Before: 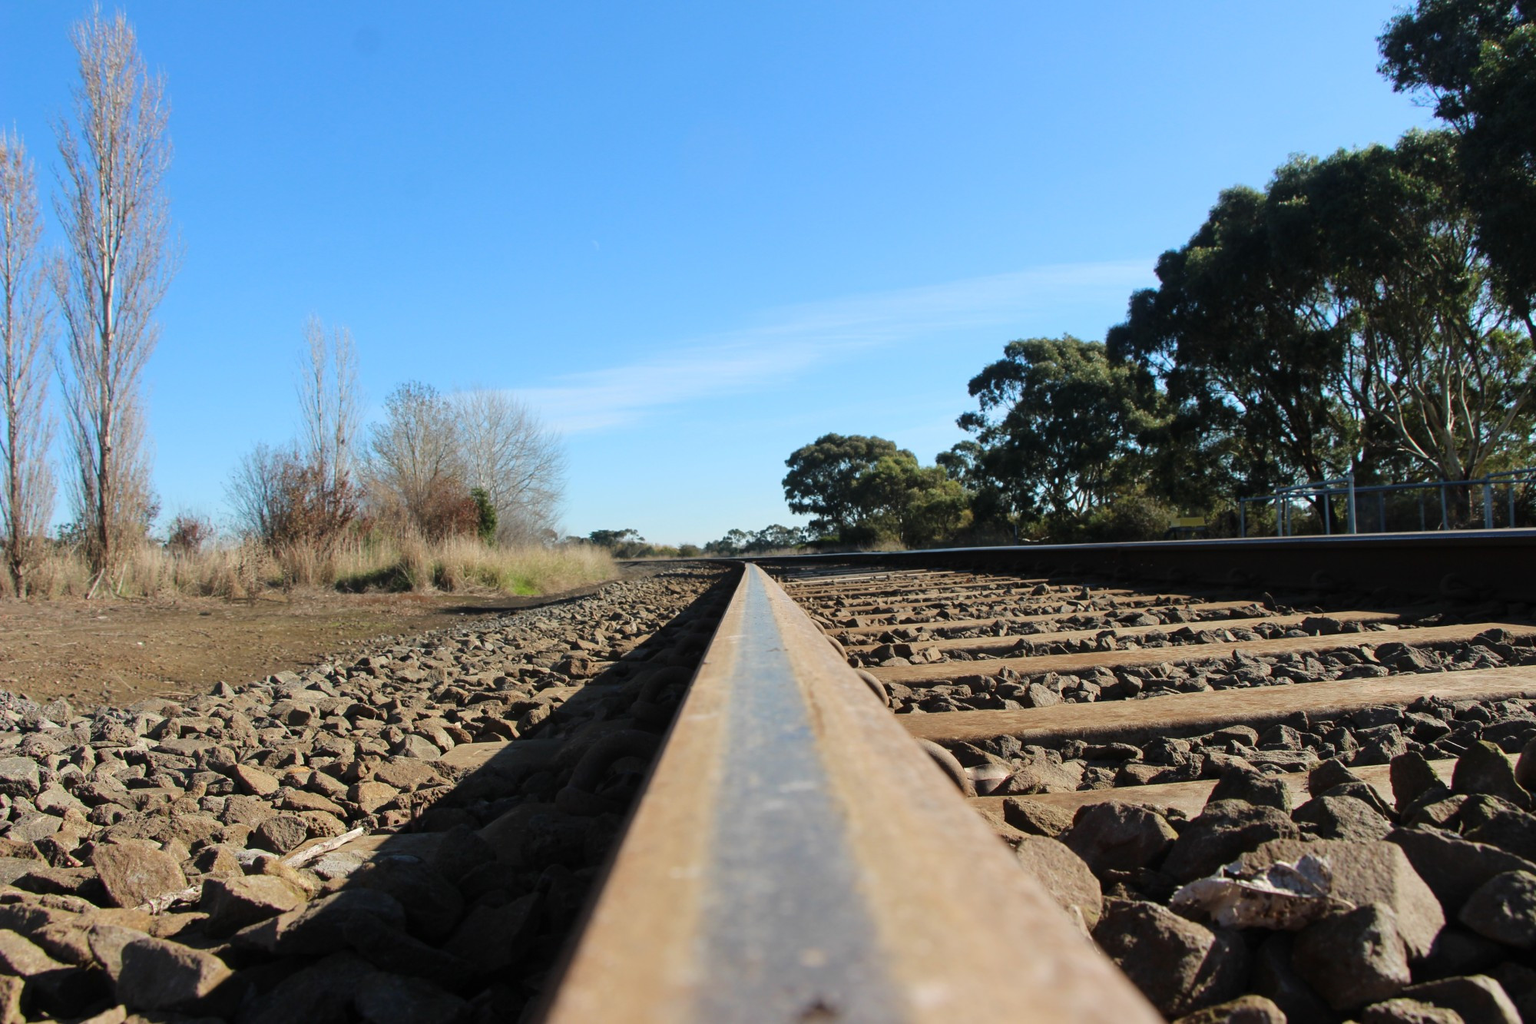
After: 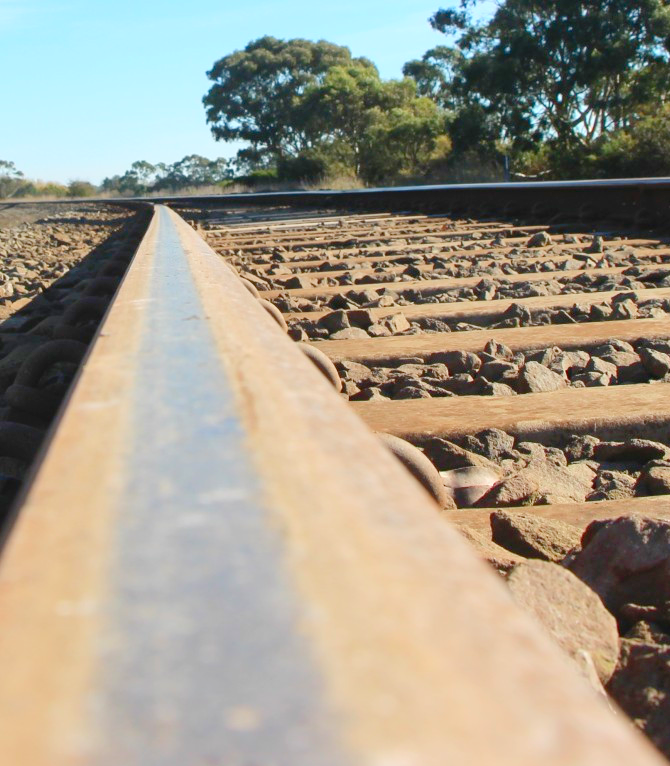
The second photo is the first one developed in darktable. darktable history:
levels: levels [0, 0.397, 0.955]
tone equalizer: edges refinement/feathering 500, mask exposure compensation -1.57 EV, preserve details no
crop: left 40.833%, top 39.636%, right 25.633%, bottom 2.845%
